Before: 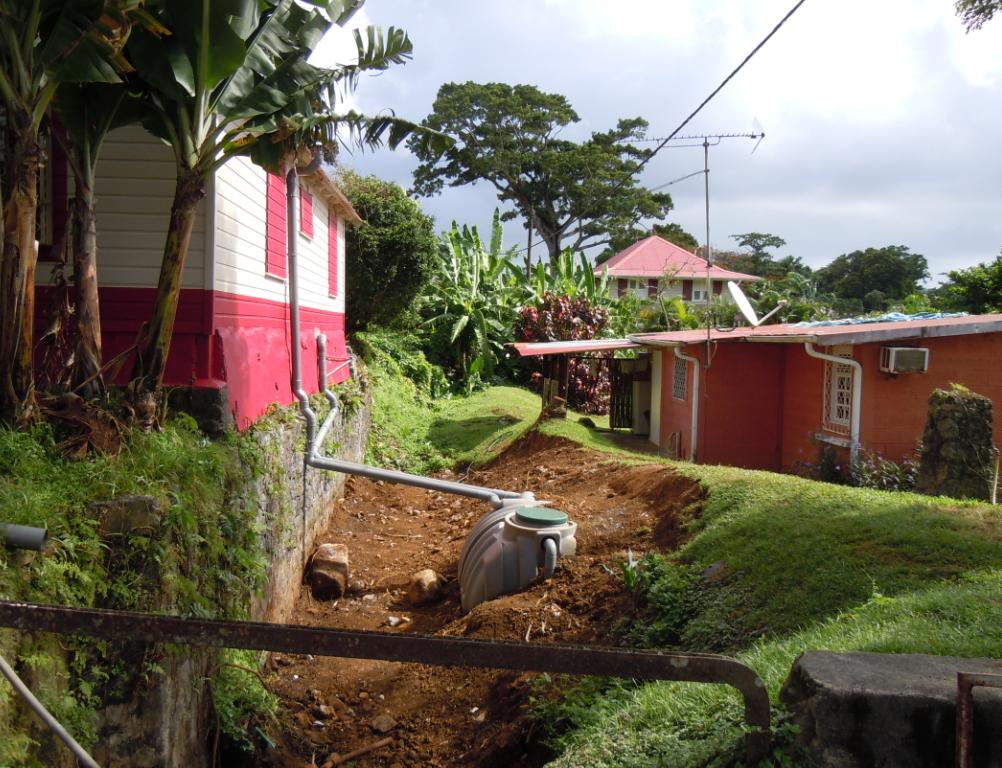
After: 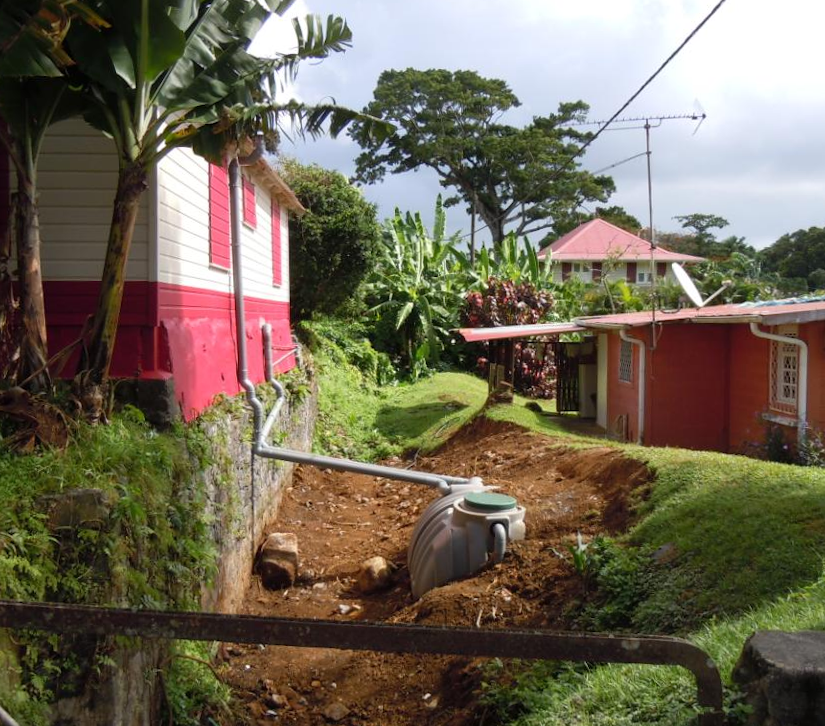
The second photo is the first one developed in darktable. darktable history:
crop and rotate: angle 1.12°, left 4.302%, top 0.653%, right 11.192%, bottom 2.372%
